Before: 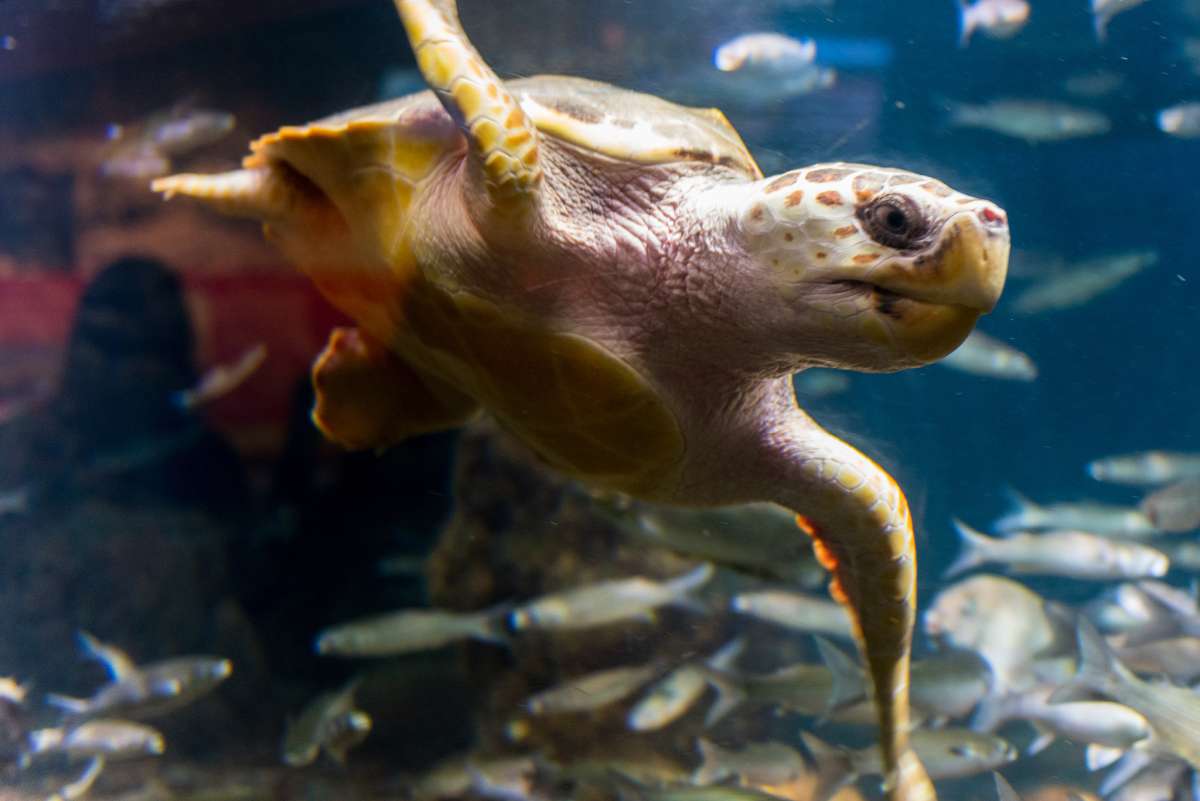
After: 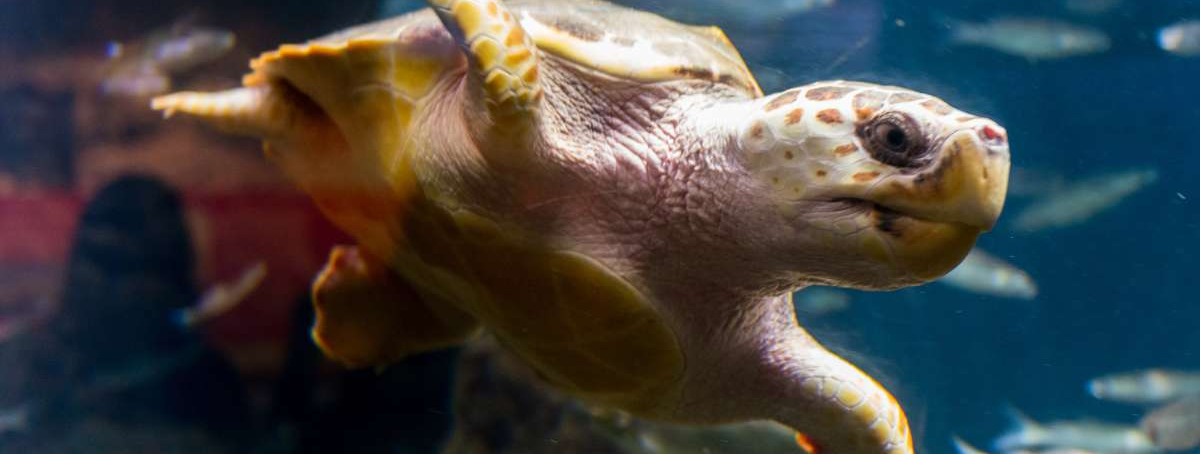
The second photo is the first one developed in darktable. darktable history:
levels: mode automatic, levels [0, 0.397, 0.955]
crop and rotate: top 10.431%, bottom 32.812%
